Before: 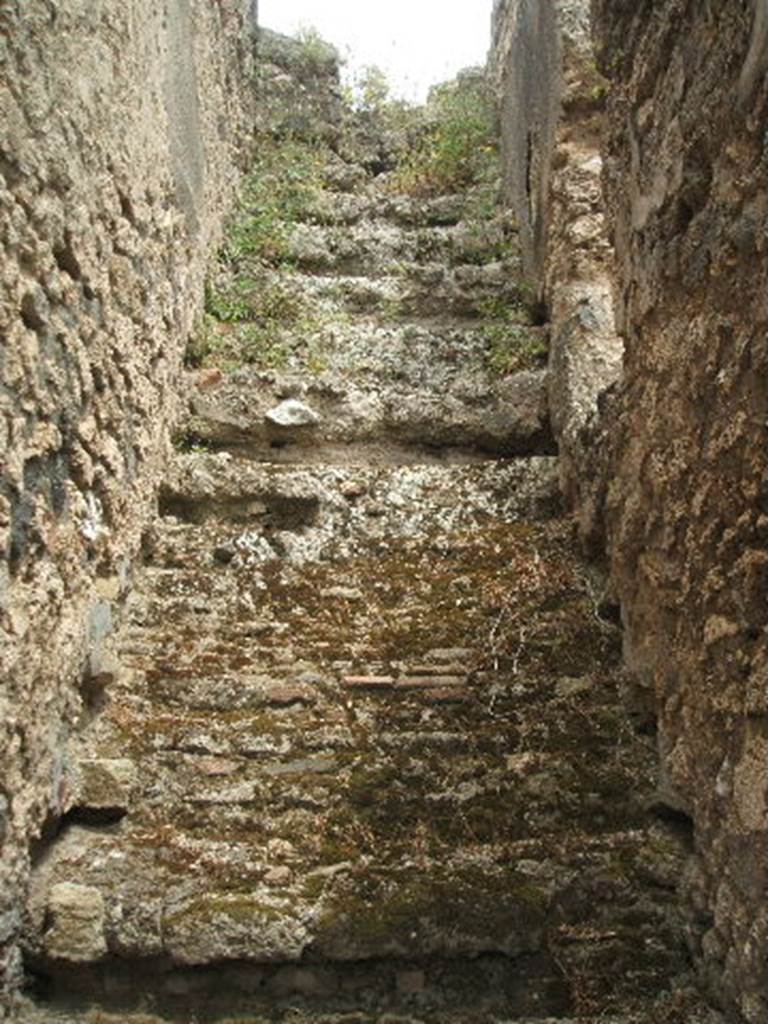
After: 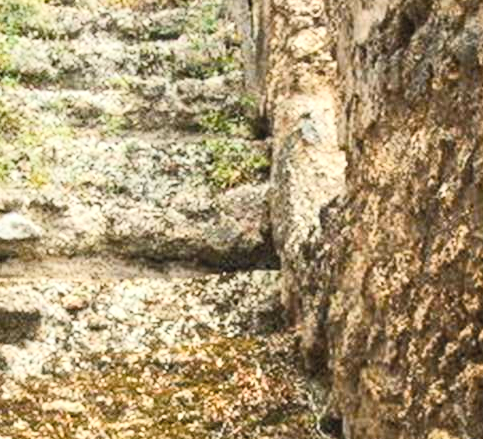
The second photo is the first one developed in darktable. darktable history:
crop: left 36.301%, top 18.2%, right 0.703%, bottom 38.898%
color balance rgb: perceptual saturation grading › global saturation 36.362%, perceptual brilliance grading › mid-tones 9.099%, perceptual brilliance grading › shadows 15.473%
tone equalizer: -8 EV -0.002 EV, -7 EV 0.003 EV, -6 EV -0.017 EV, -5 EV 0.009 EV, -4 EV -0.02 EV, -3 EV 0.038 EV, -2 EV -0.05 EV, -1 EV -0.291 EV, +0 EV -0.605 EV
local contrast: detail 130%
contrast brightness saturation: contrast 0.387, brightness 0.528
